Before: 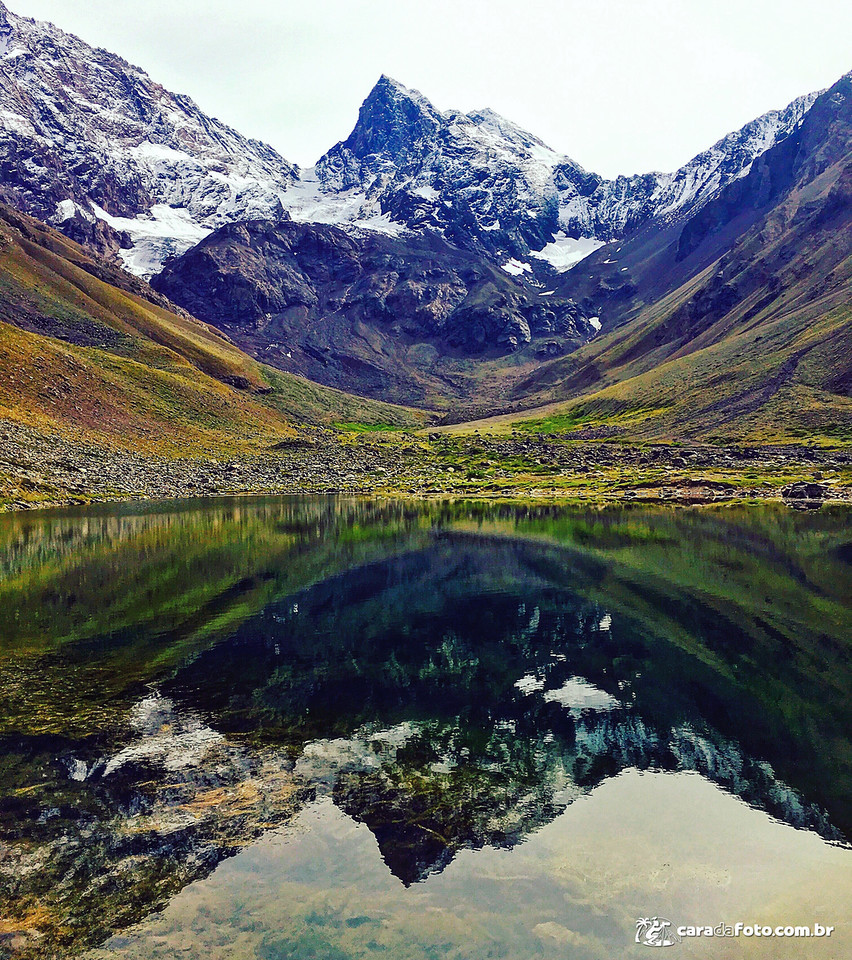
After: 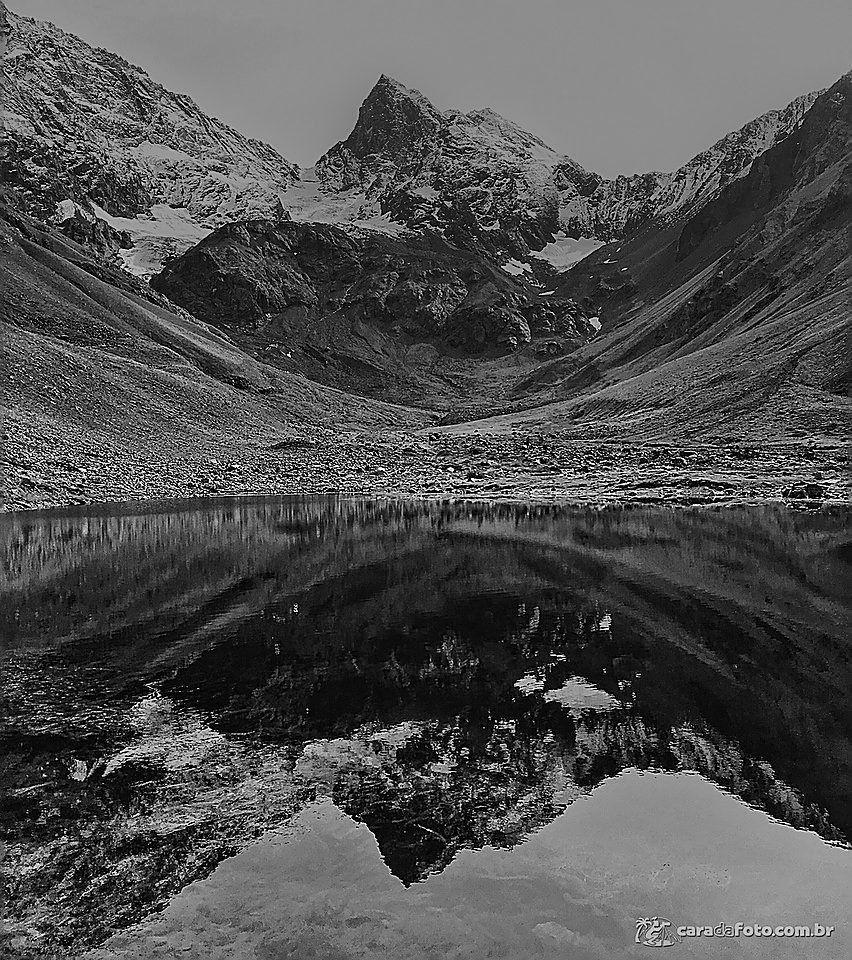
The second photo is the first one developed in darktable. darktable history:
white balance: red 0.766, blue 1.537
monochrome: a 26.22, b 42.67, size 0.8
sharpen: radius 1.4, amount 1.25, threshold 0.7
